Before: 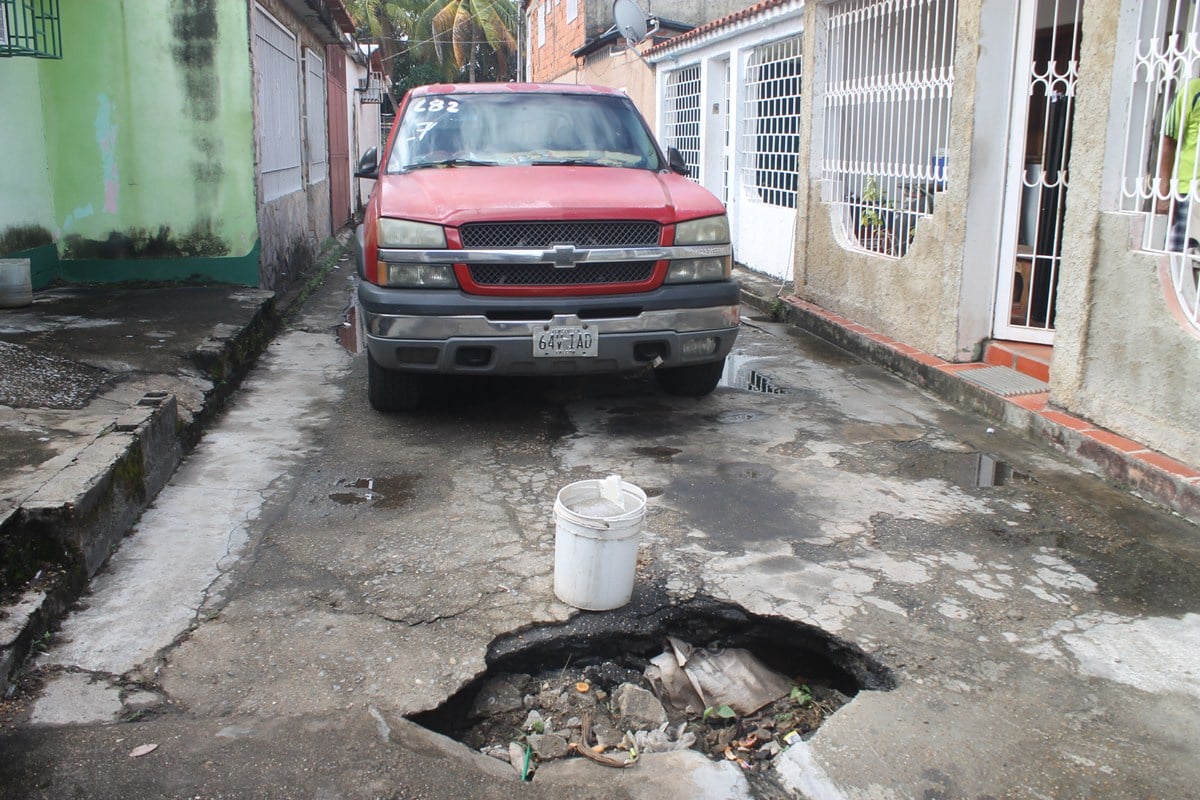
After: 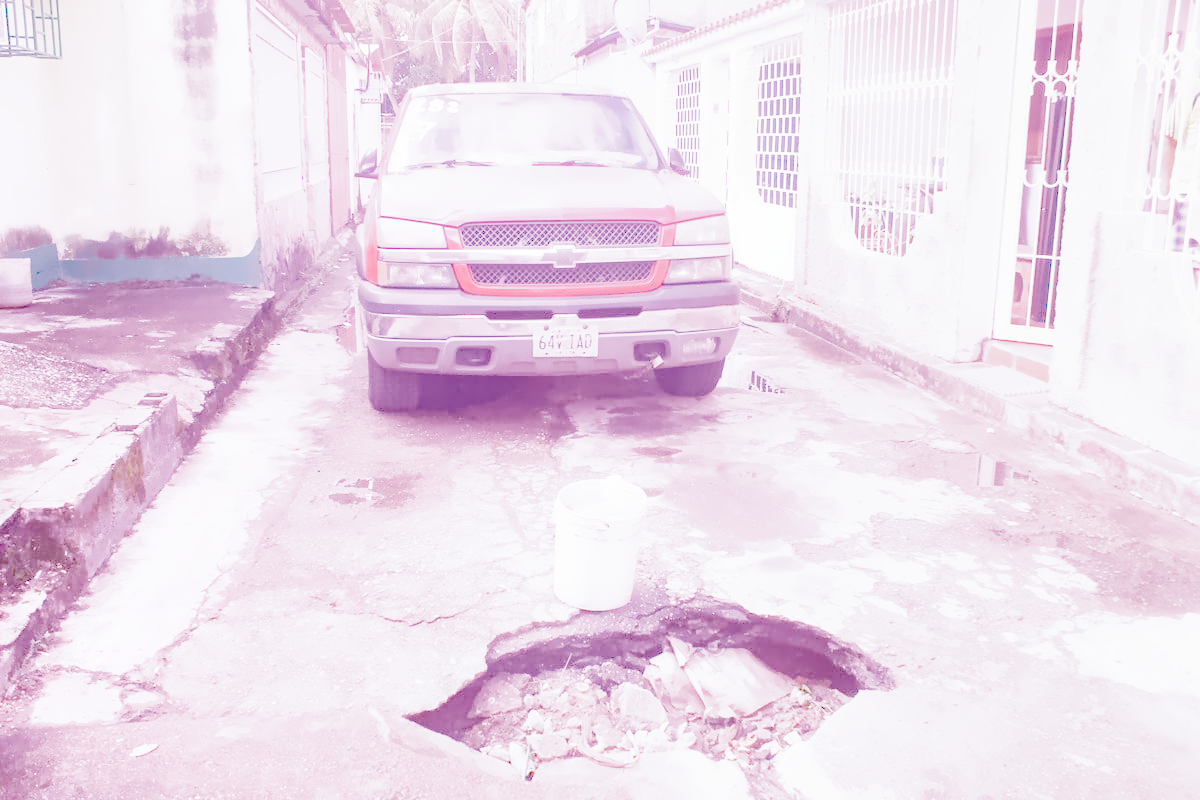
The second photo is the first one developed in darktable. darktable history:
white balance: red 2.229, blue 1.46
highlight reconstruction: on, module defaults
lens correction: scale 1, crop 1, focal 35, aperture 5, distance 0.775, camera "Canon EOS RP", lens "Canon RF 35mm F1.8 MACRO IS STM"
exposure: black level correction 0, exposure 1.45 EV, compensate exposure bias true, compensate highlight preservation false
color calibration: illuminant as shot in camera, x 0.37, y 0.382, temperature 4313.32 K
filmic rgb: black relative exposure -2.85 EV, white relative exposure 4.56 EV, hardness 1.77, contrast 1.25, preserve chrominance no, color science v5 (2021)
local contrast: on, module defaults
velvia: on, module defaults
haze removal: compatibility mode true, adaptive false
denoise (profiled): preserve shadows 1.52, scattering 0.002, a [-1, 0, 0], compensate highlight preservation false
color balance rgb: perceptual saturation grading › global saturation 20%, perceptual saturation grading › highlights -25%, perceptual saturation grading › shadows 50%, global vibrance -25%
